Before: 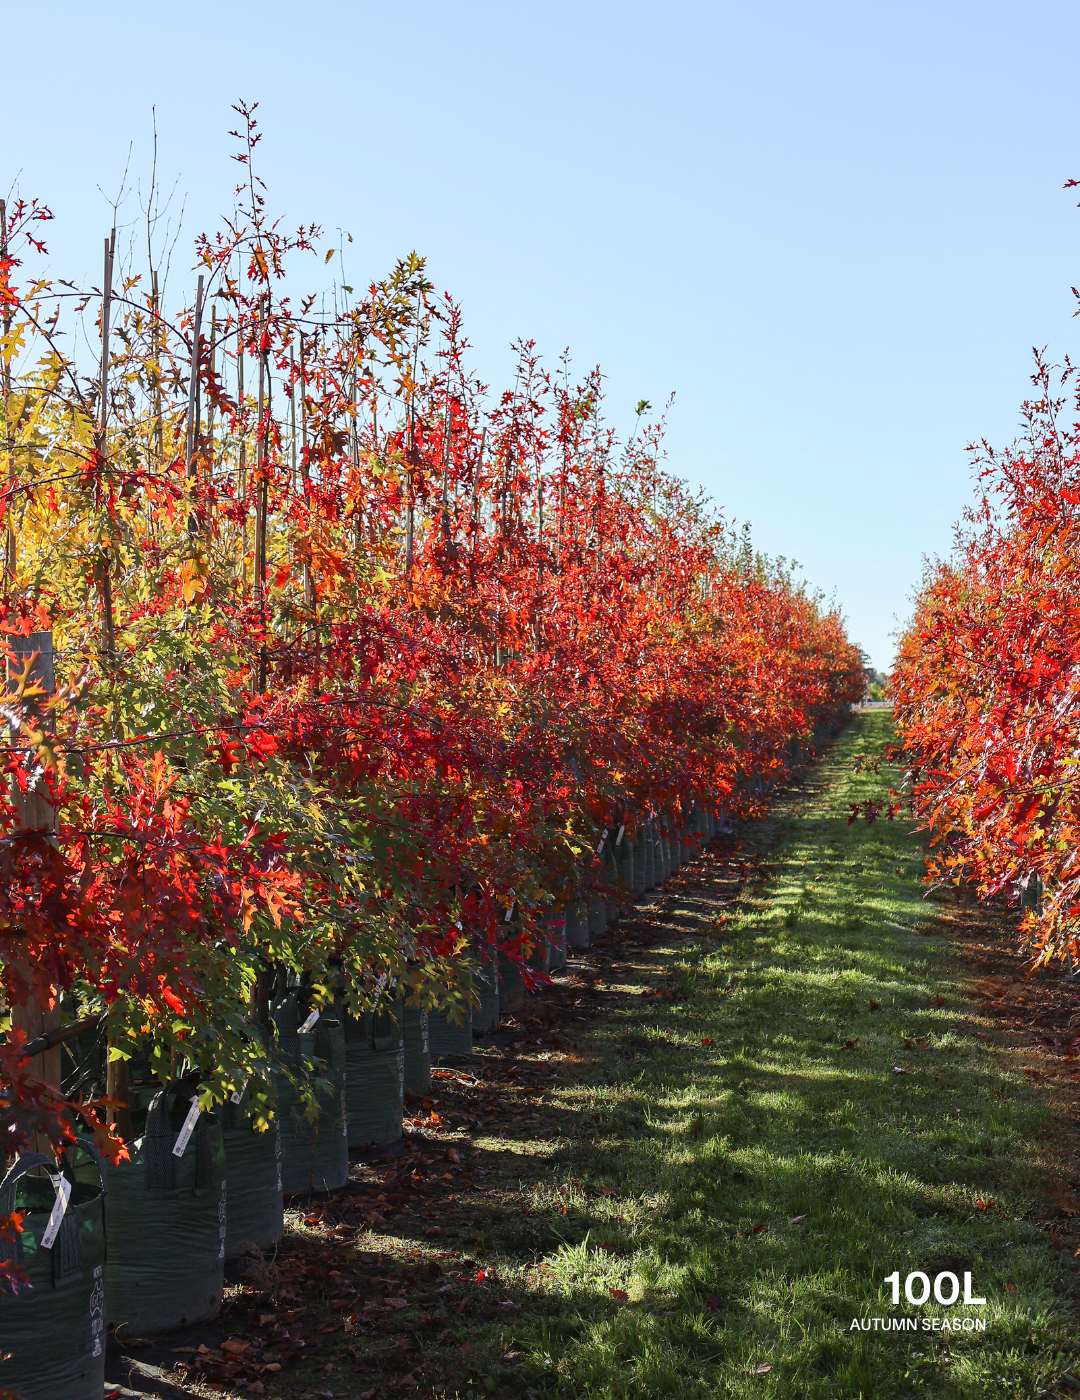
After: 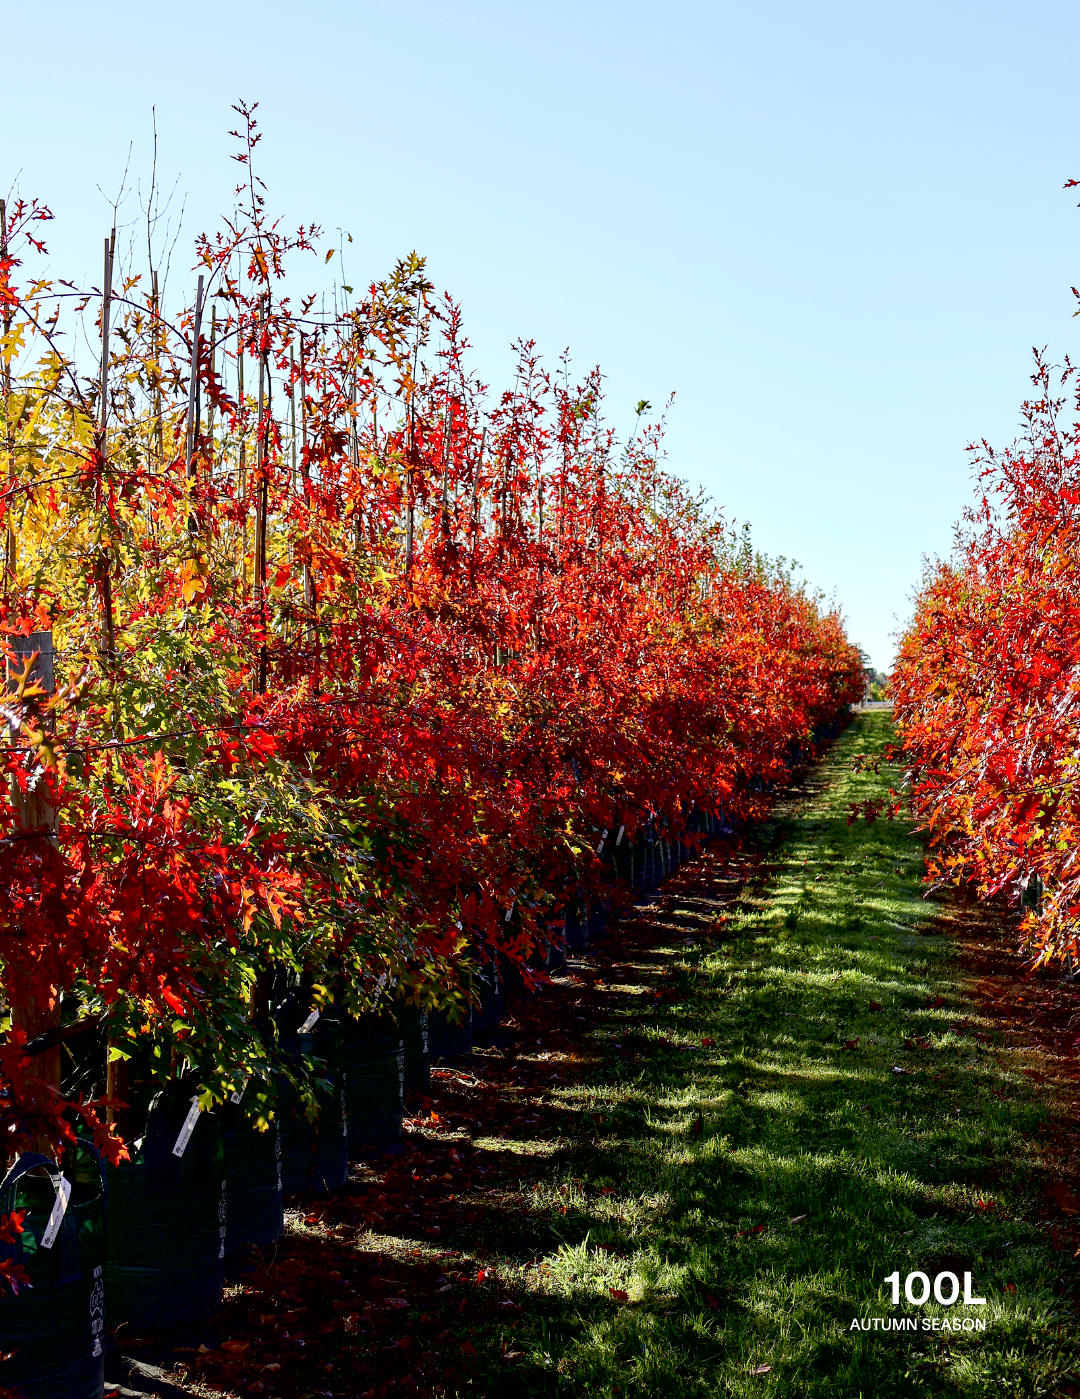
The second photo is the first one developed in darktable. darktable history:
contrast brightness saturation: contrast 0.03, brightness -0.04
crop: bottom 0.071%
exposure: black level correction 0.025, exposure 0.182 EV, compensate highlight preservation false
